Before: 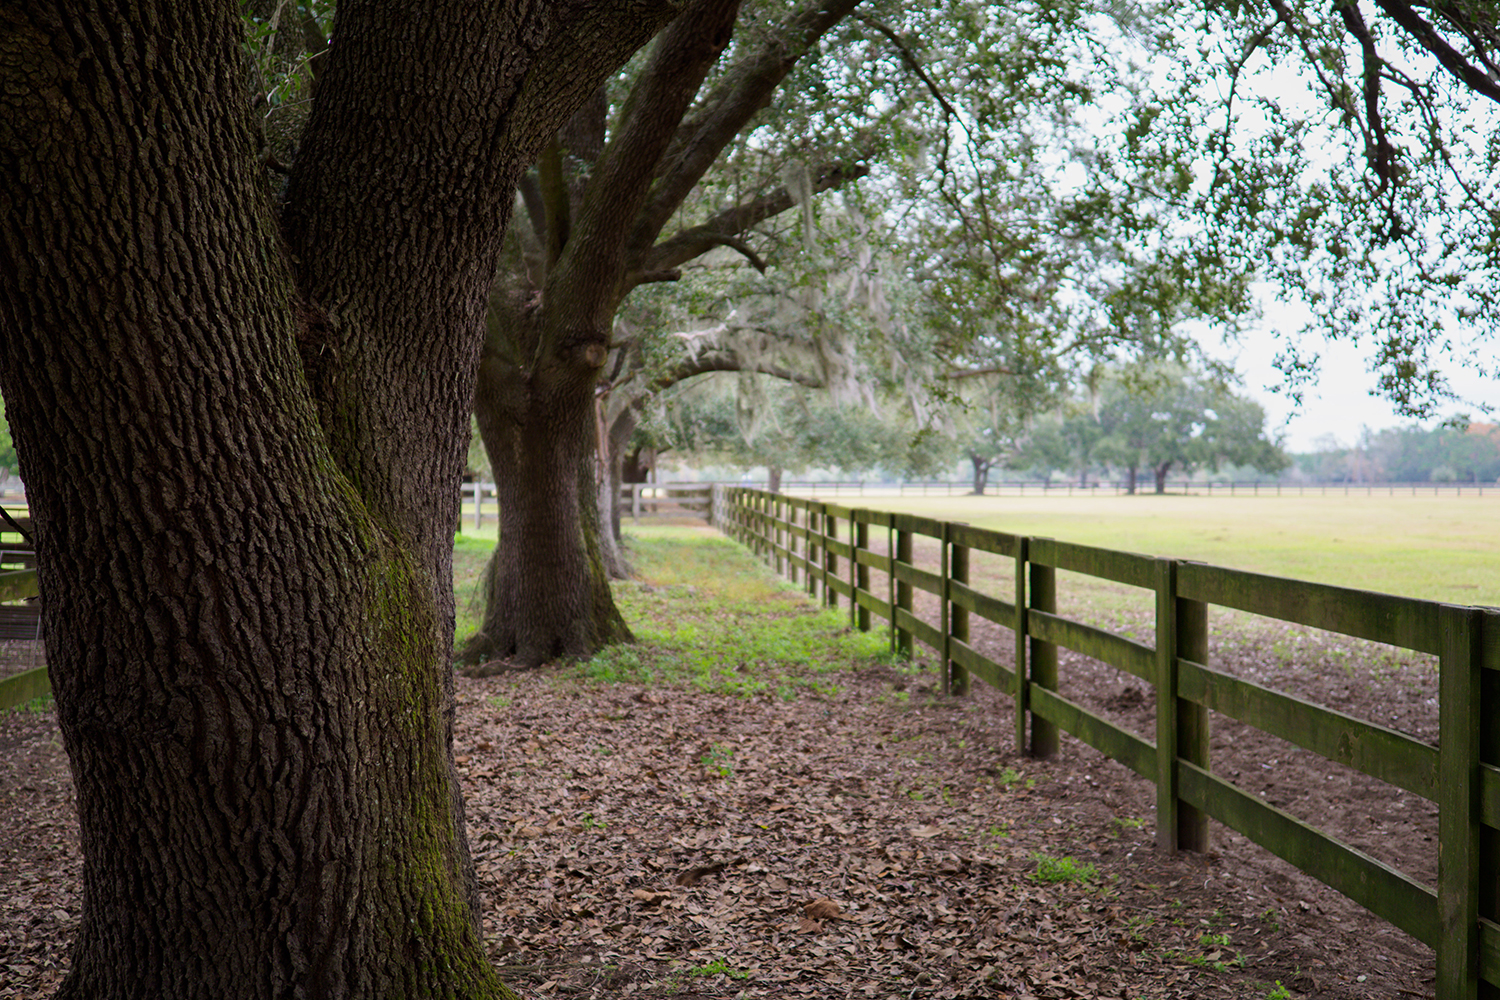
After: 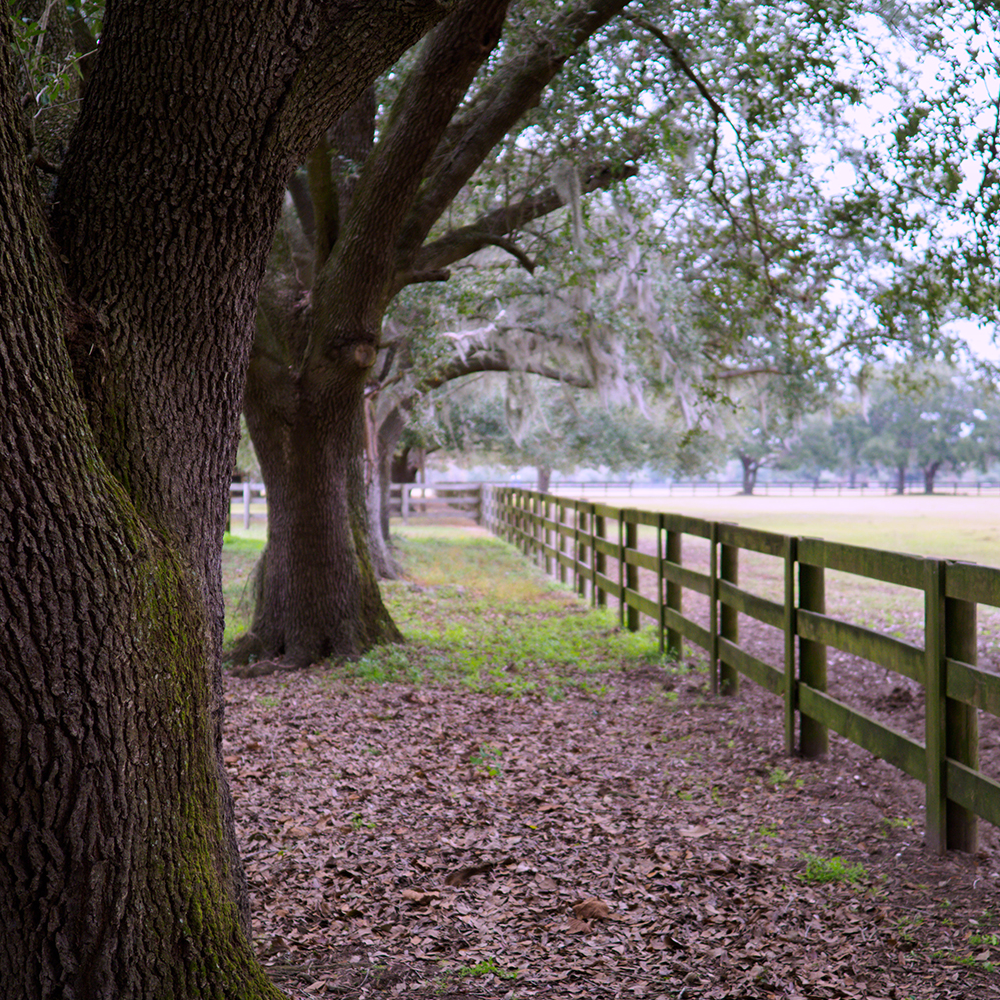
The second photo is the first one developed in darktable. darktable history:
white balance: red 1.042, blue 1.17
crop and rotate: left 15.446%, right 17.836%
